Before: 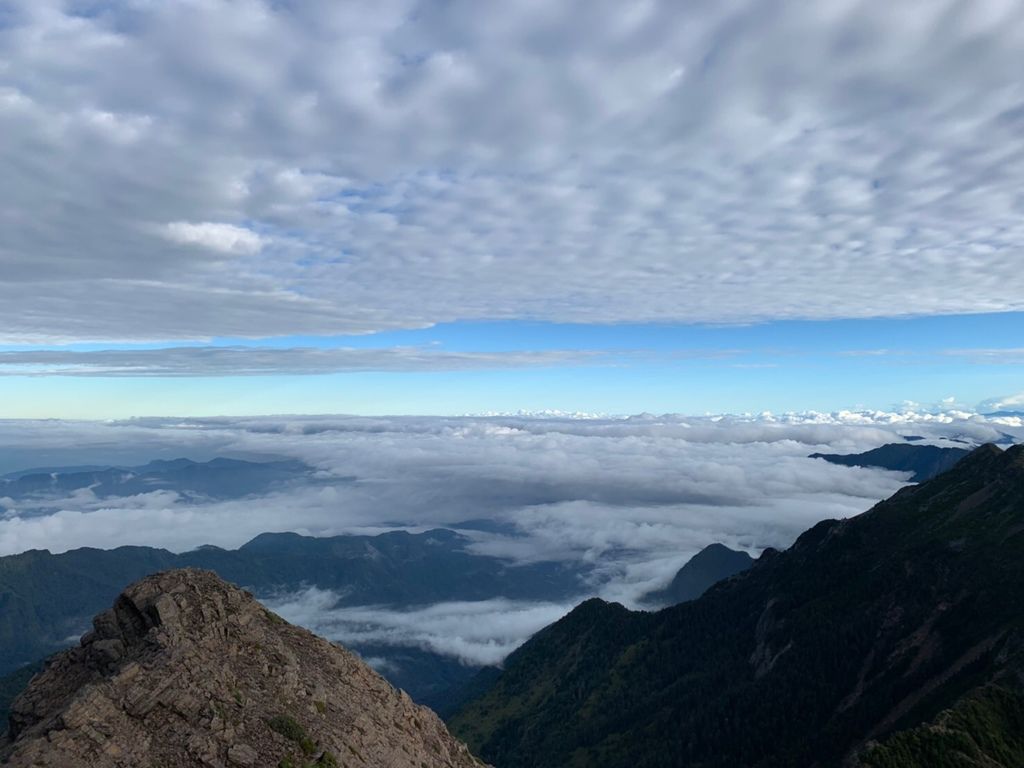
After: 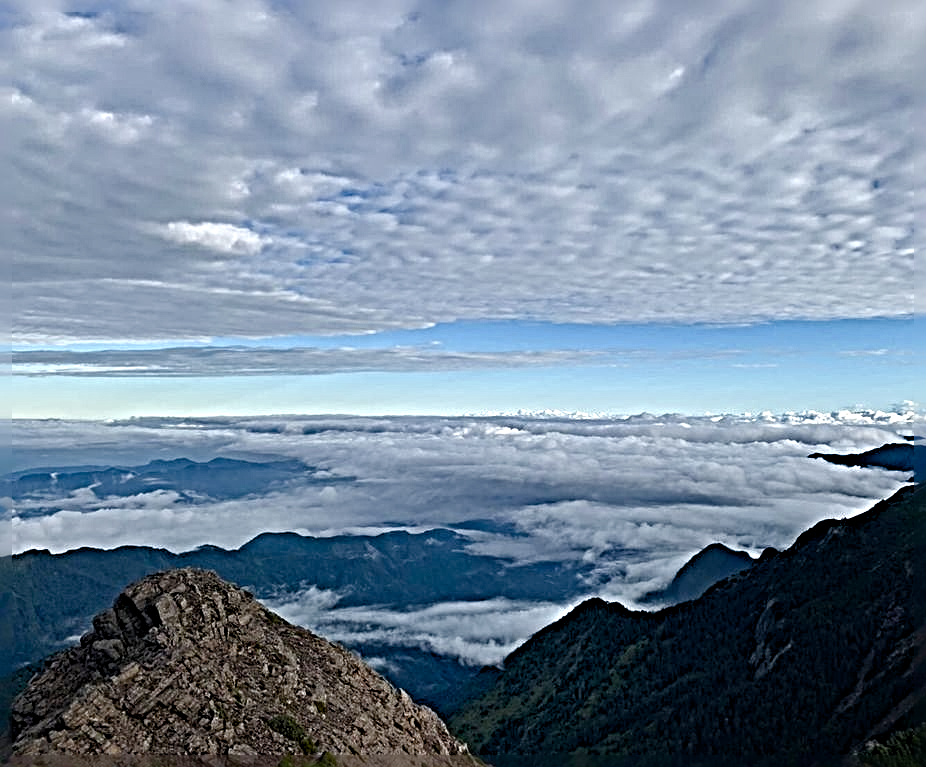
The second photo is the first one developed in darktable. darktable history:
crop: right 9.497%, bottom 0.042%
tone equalizer: on, module defaults
sharpen: radius 6.297, amount 1.788, threshold 0.103
color balance rgb: perceptual saturation grading › global saturation 20%, perceptual saturation grading › highlights -50.21%, perceptual saturation grading › shadows 30.403%
